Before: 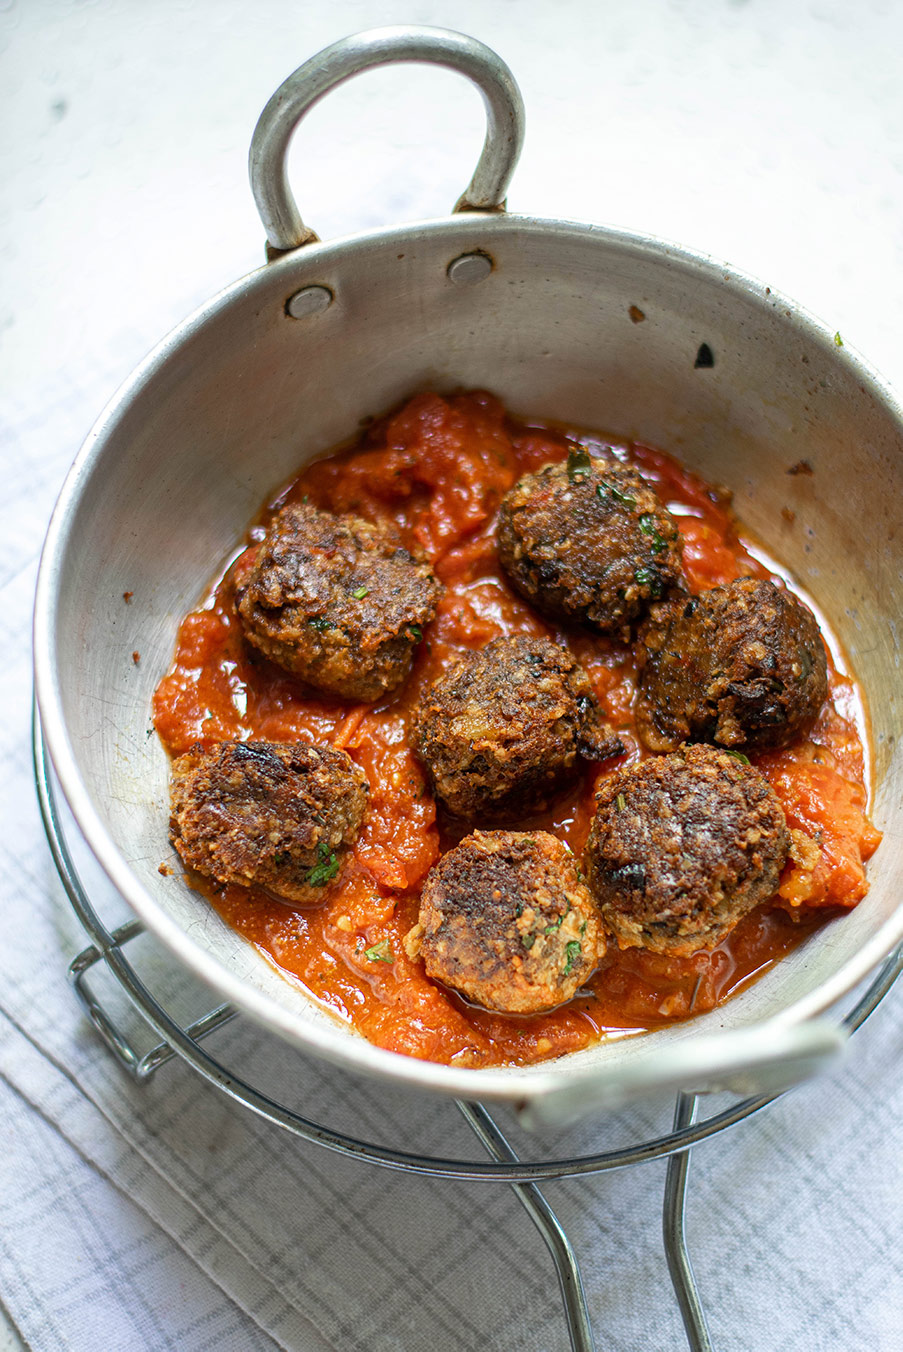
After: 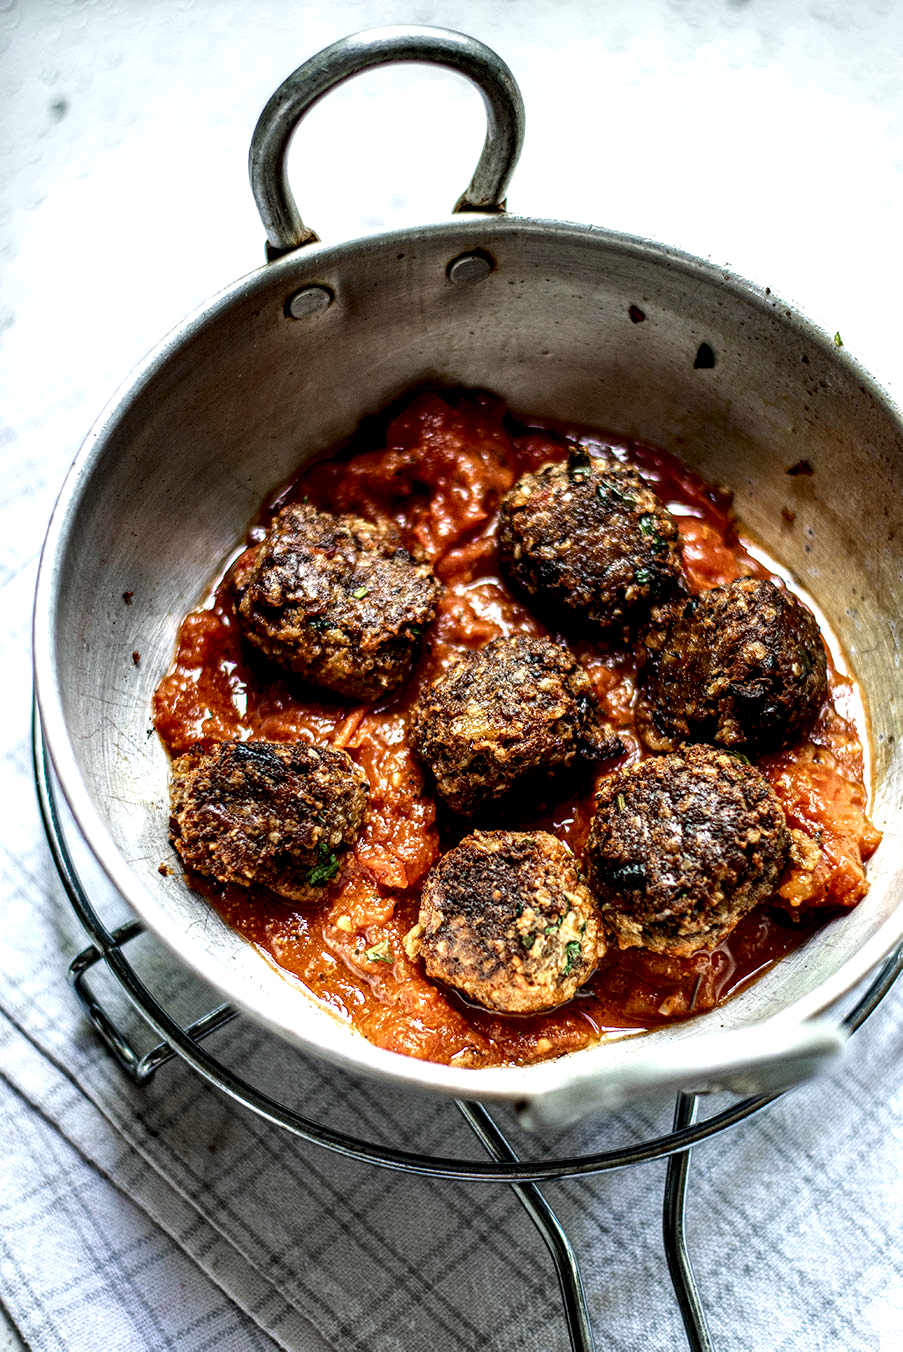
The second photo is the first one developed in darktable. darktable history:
local contrast: shadows 185%, detail 225%
white balance: red 0.986, blue 1.01
